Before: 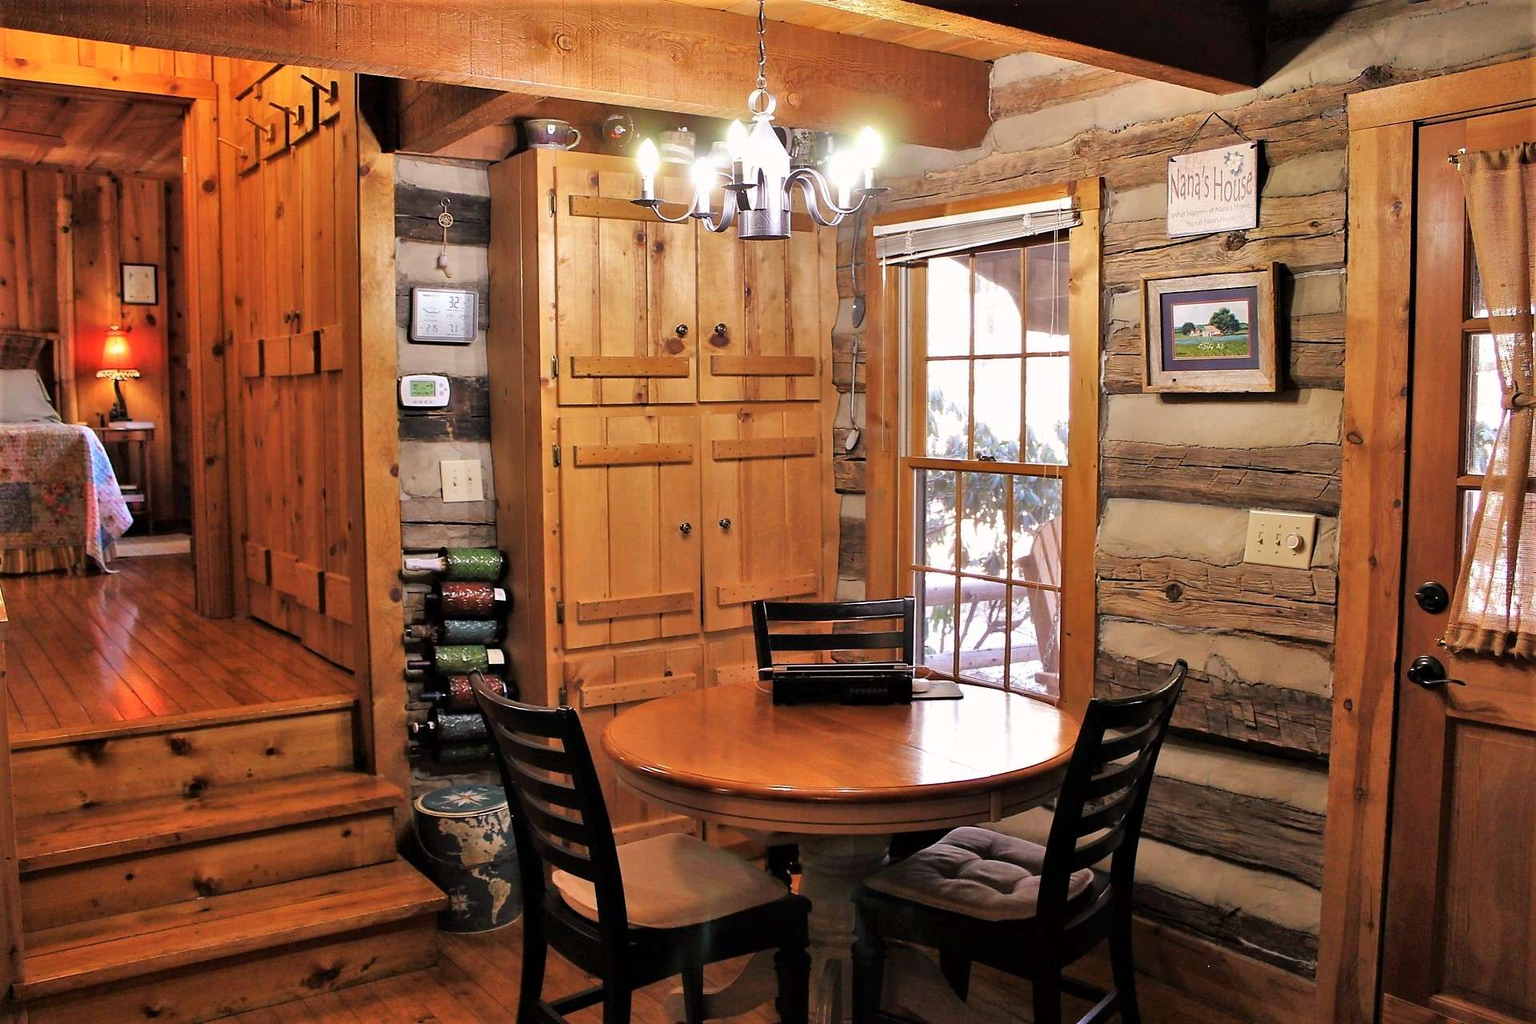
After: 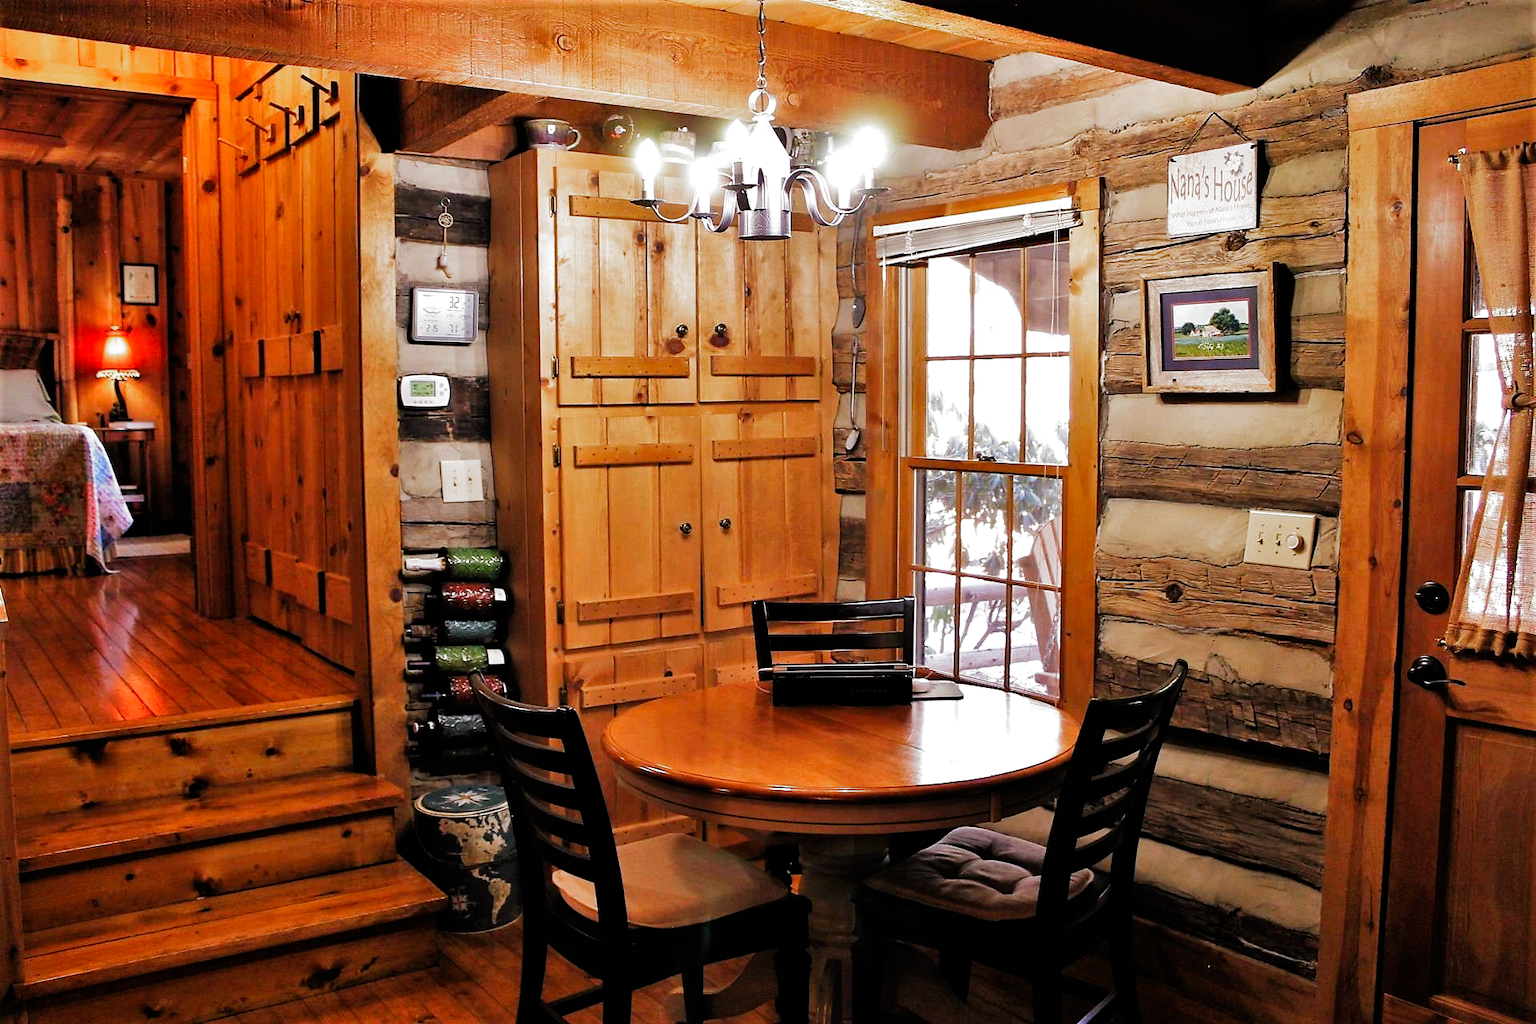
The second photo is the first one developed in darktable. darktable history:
filmic rgb: black relative exposure -7.98 EV, white relative exposure 2.19 EV, hardness 7.03, add noise in highlights 0.002, preserve chrominance no, color science v3 (2019), use custom middle-gray values true, contrast in highlights soft
exposure: exposure -0.027 EV, compensate highlight preservation false
